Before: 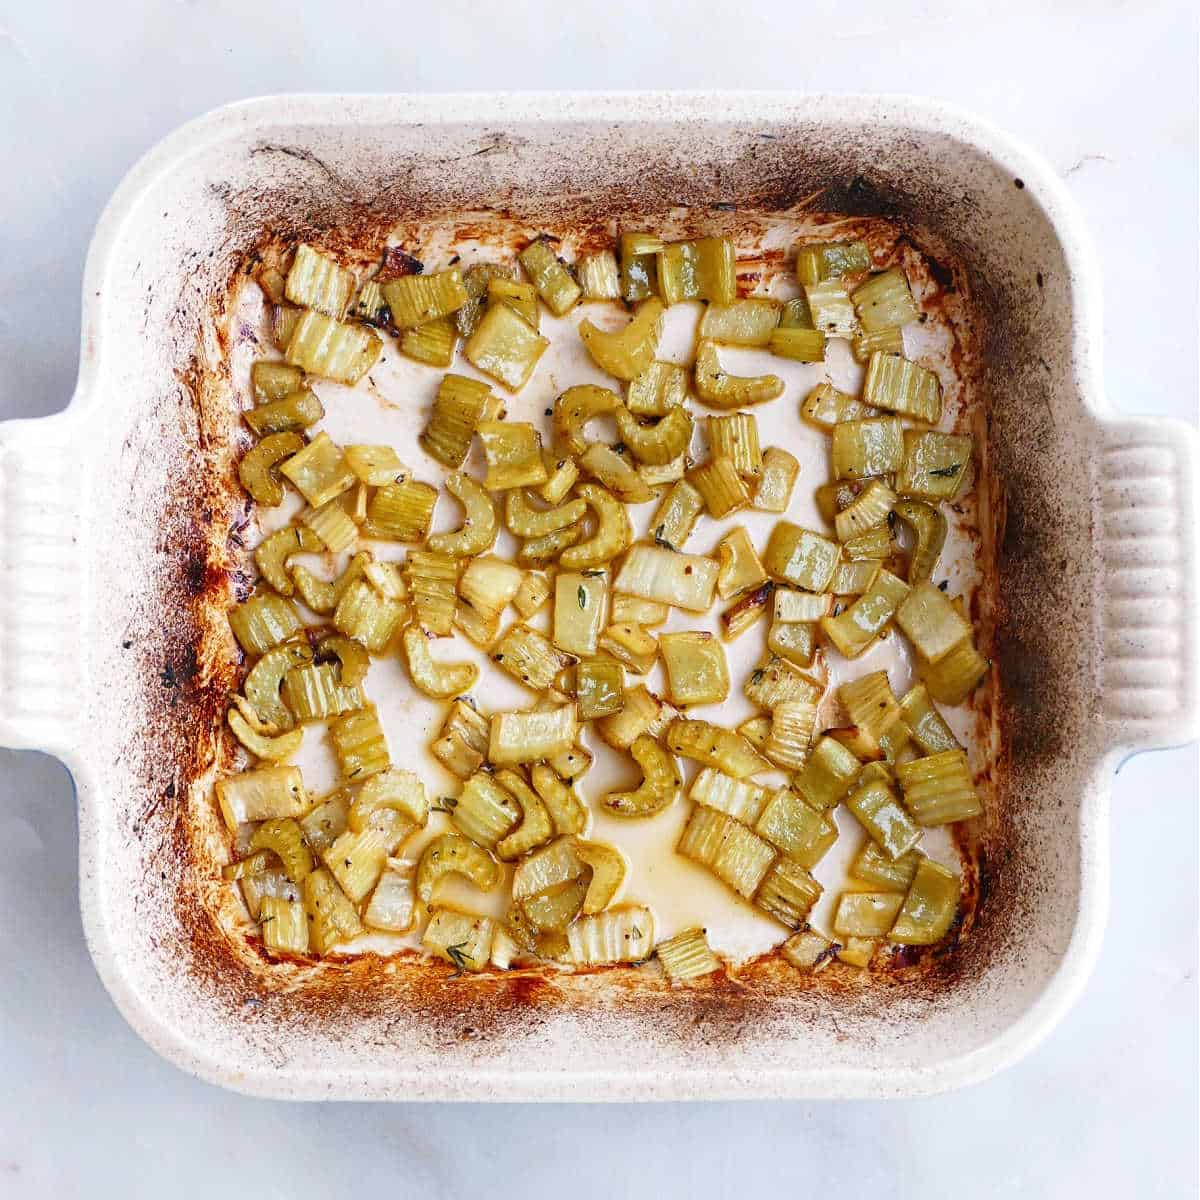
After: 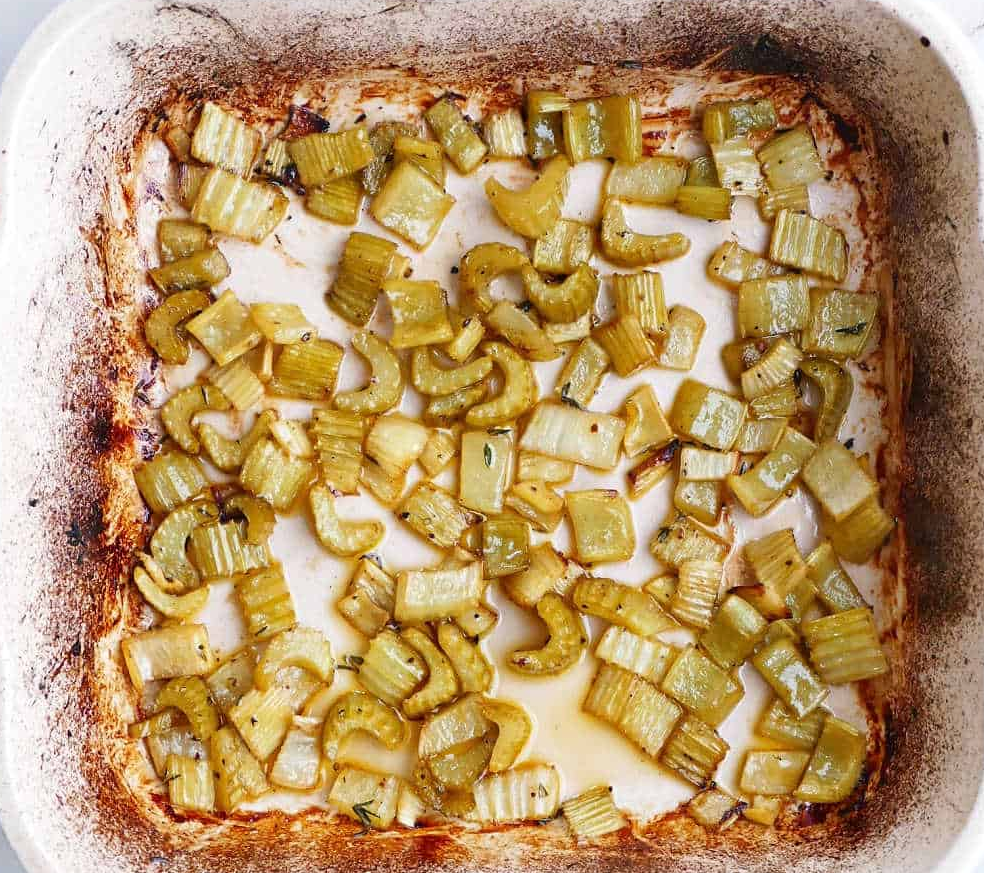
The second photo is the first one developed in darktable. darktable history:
crop: left 7.856%, top 11.836%, right 10.12%, bottom 15.387%
tone curve: curves: ch0 [(0, 0) (0.003, 0.003) (0.011, 0.011) (0.025, 0.025) (0.044, 0.044) (0.069, 0.069) (0.1, 0.099) (0.136, 0.135) (0.177, 0.177) (0.224, 0.224) (0.277, 0.276) (0.335, 0.334) (0.399, 0.398) (0.468, 0.467) (0.543, 0.547) (0.623, 0.626) (0.709, 0.712) (0.801, 0.802) (0.898, 0.898) (1, 1)], preserve colors none
